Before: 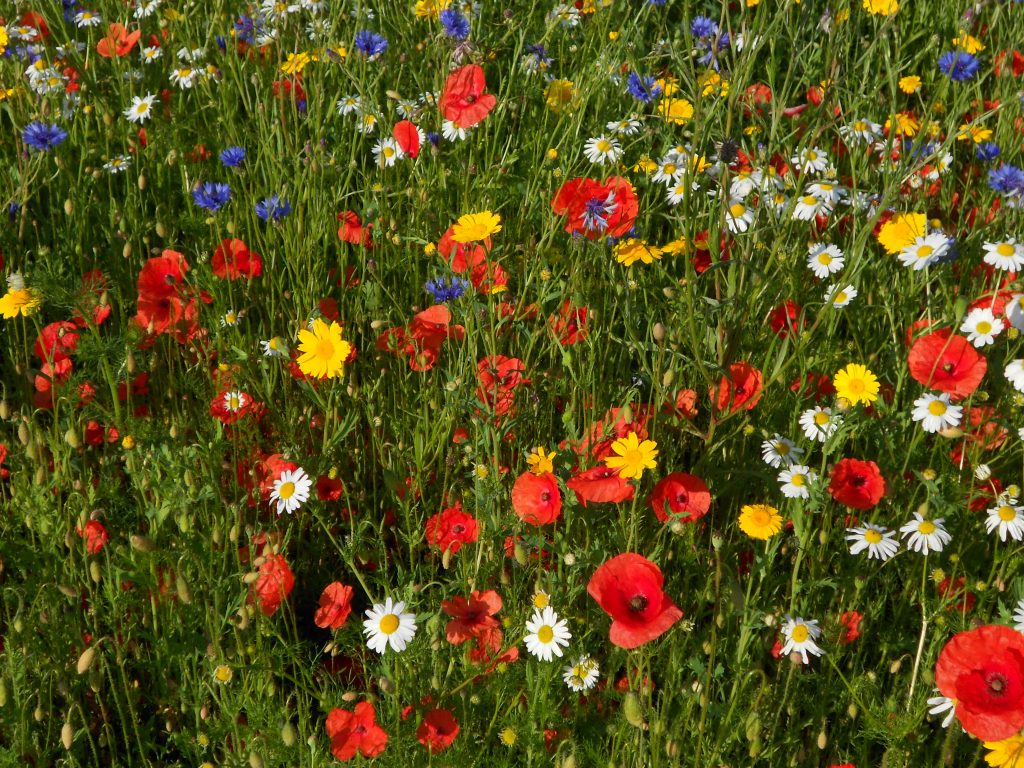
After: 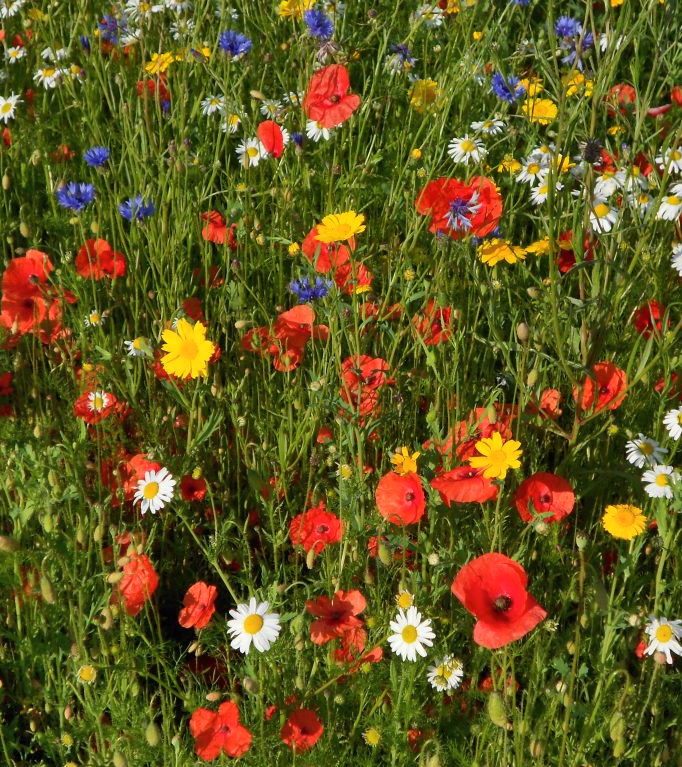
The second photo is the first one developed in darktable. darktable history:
shadows and highlights: shadows 52.77, soften with gaussian
crop and rotate: left 13.35%, right 20.04%
